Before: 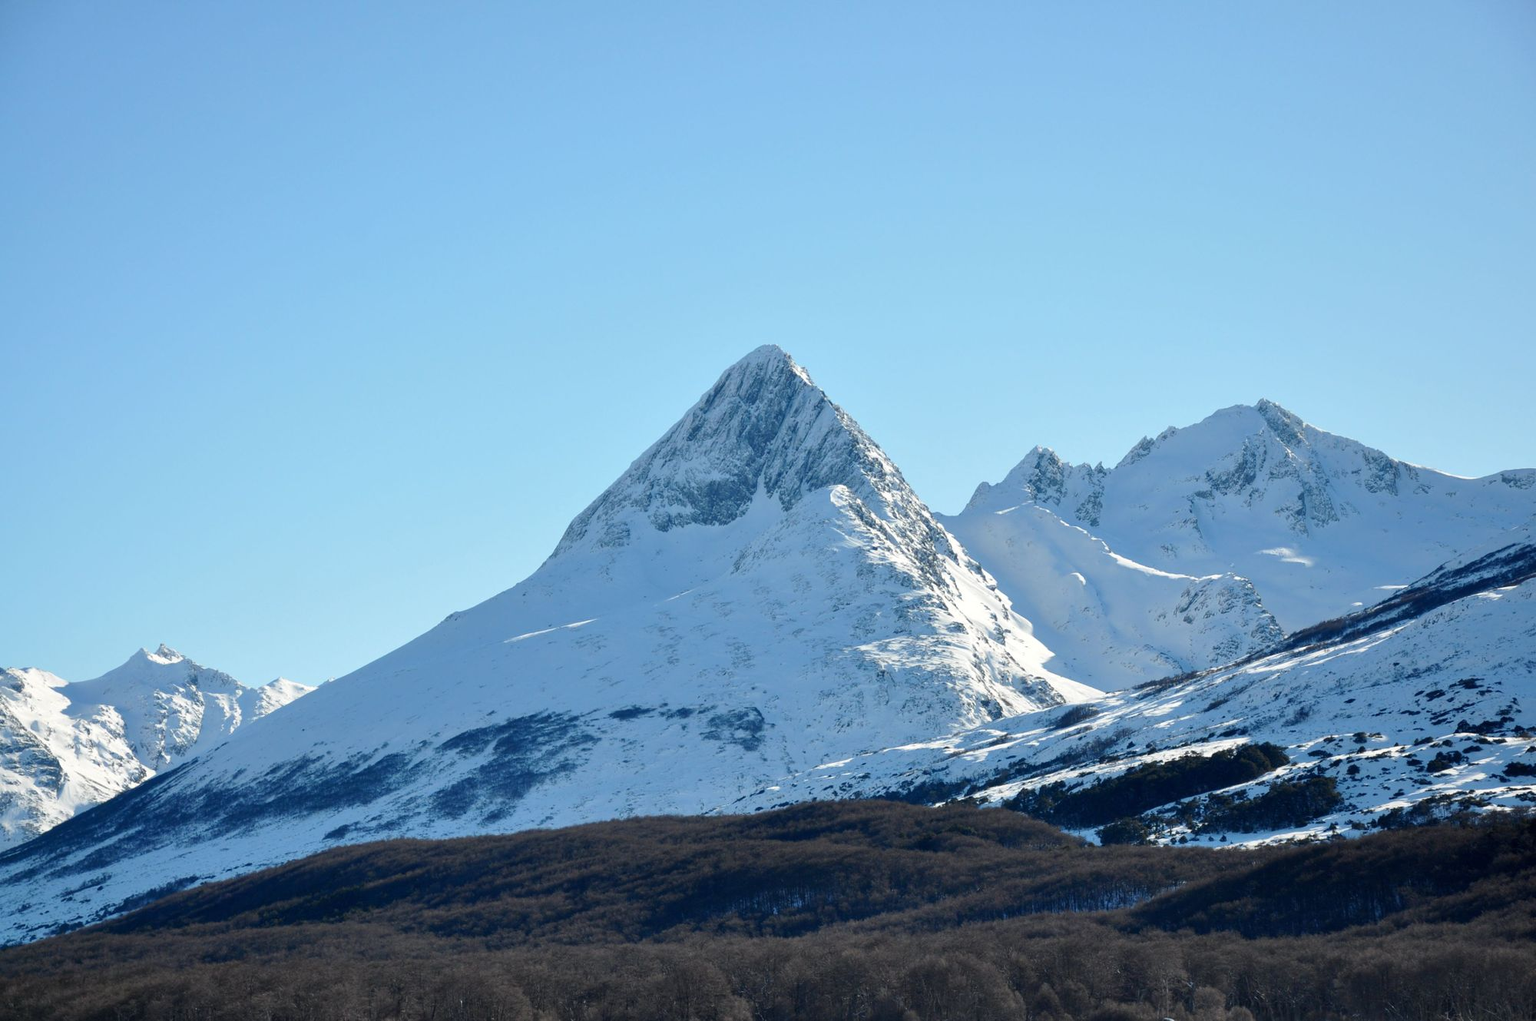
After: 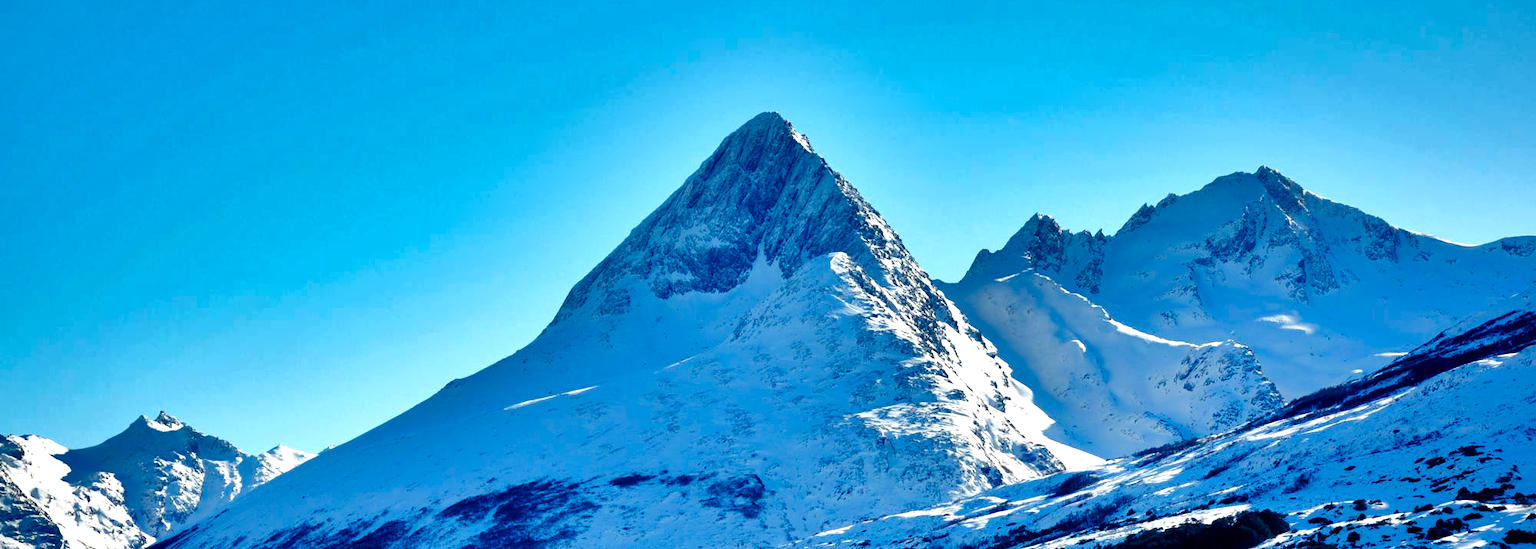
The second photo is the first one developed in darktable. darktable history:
color balance rgb: shadows lift › luminance -41.053%, shadows lift › chroma 14.125%, shadows lift › hue 258.53°, linear chroma grading › global chroma 14.588%, perceptual saturation grading › global saturation 40.503%, perceptual saturation grading › highlights -25.113%, perceptual saturation grading › mid-tones 35.032%, perceptual saturation grading › shadows 35.866%, perceptual brilliance grading › global brilliance -17.502%, perceptual brilliance grading › highlights 27.959%
shadows and highlights: radius 106.77, shadows 40.74, highlights -72.92, low approximation 0.01, soften with gaussian
crop and rotate: top 22.905%, bottom 23.269%
